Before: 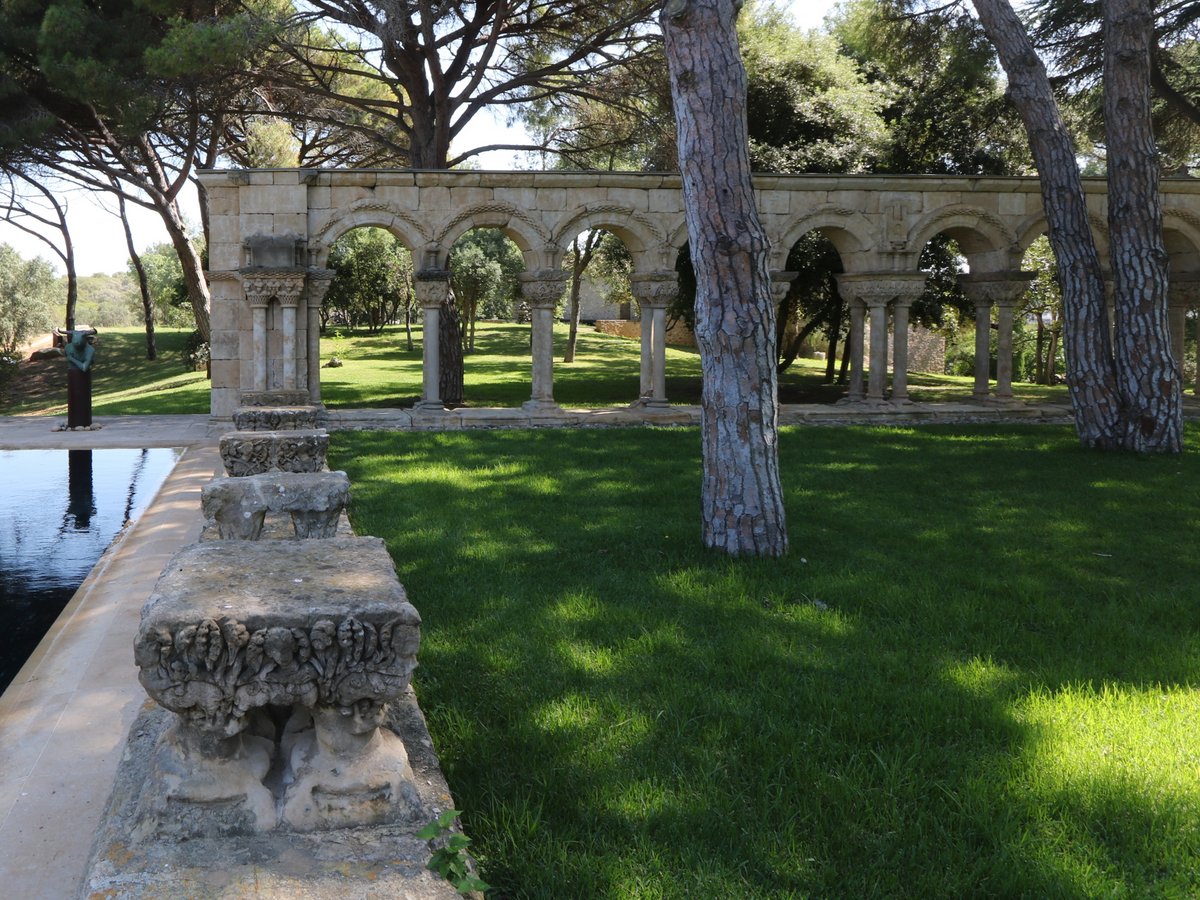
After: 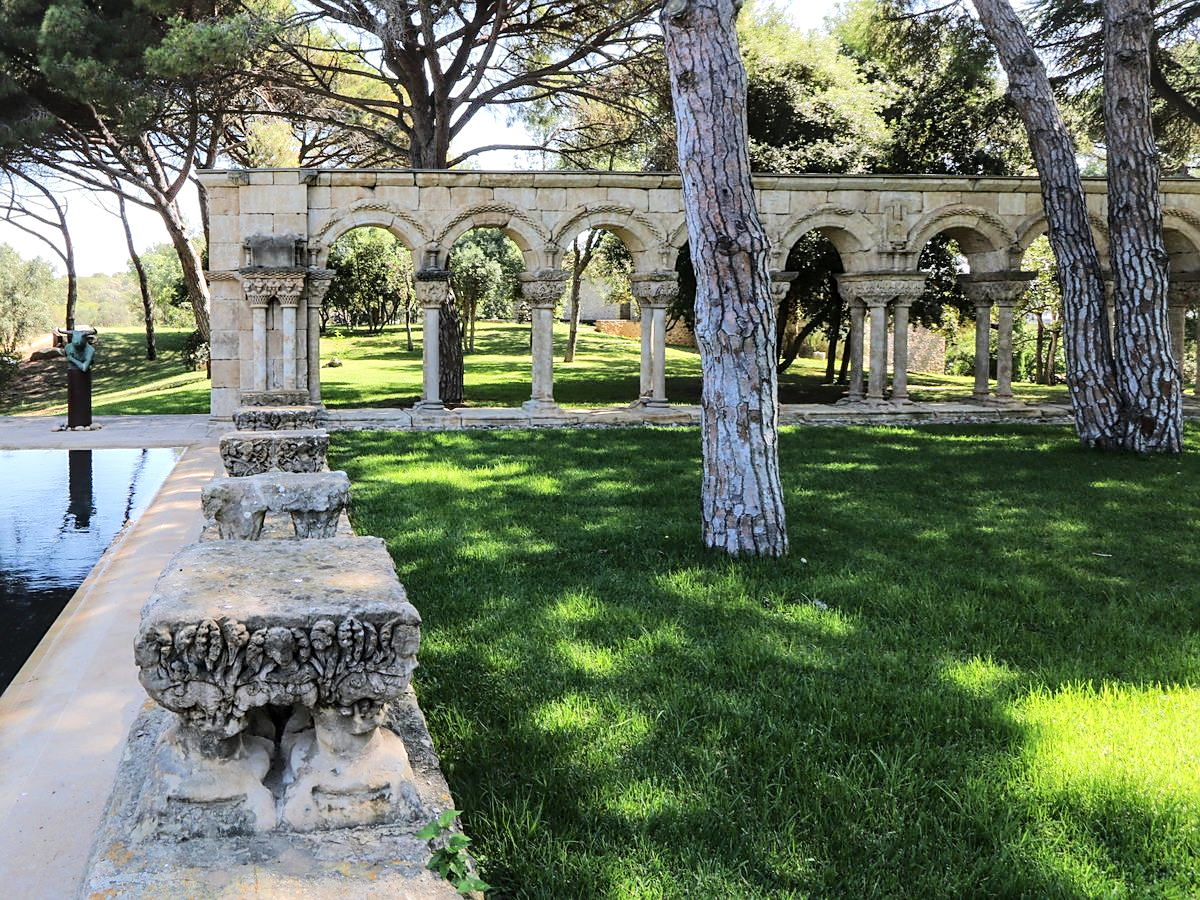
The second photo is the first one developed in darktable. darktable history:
sharpen: radius 1.91, amount 0.397, threshold 1.502
tone equalizer: -7 EV 0.154 EV, -6 EV 0.595 EV, -5 EV 1.12 EV, -4 EV 1.34 EV, -3 EV 1.13 EV, -2 EV 0.6 EV, -1 EV 0.147 EV, edges refinement/feathering 500, mask exposure compensation -1.57 EV, preserve details no
shadows and highlights: shadows 37.21, highlights -28.13, soften with gaussian
local contrast: detail 130%
